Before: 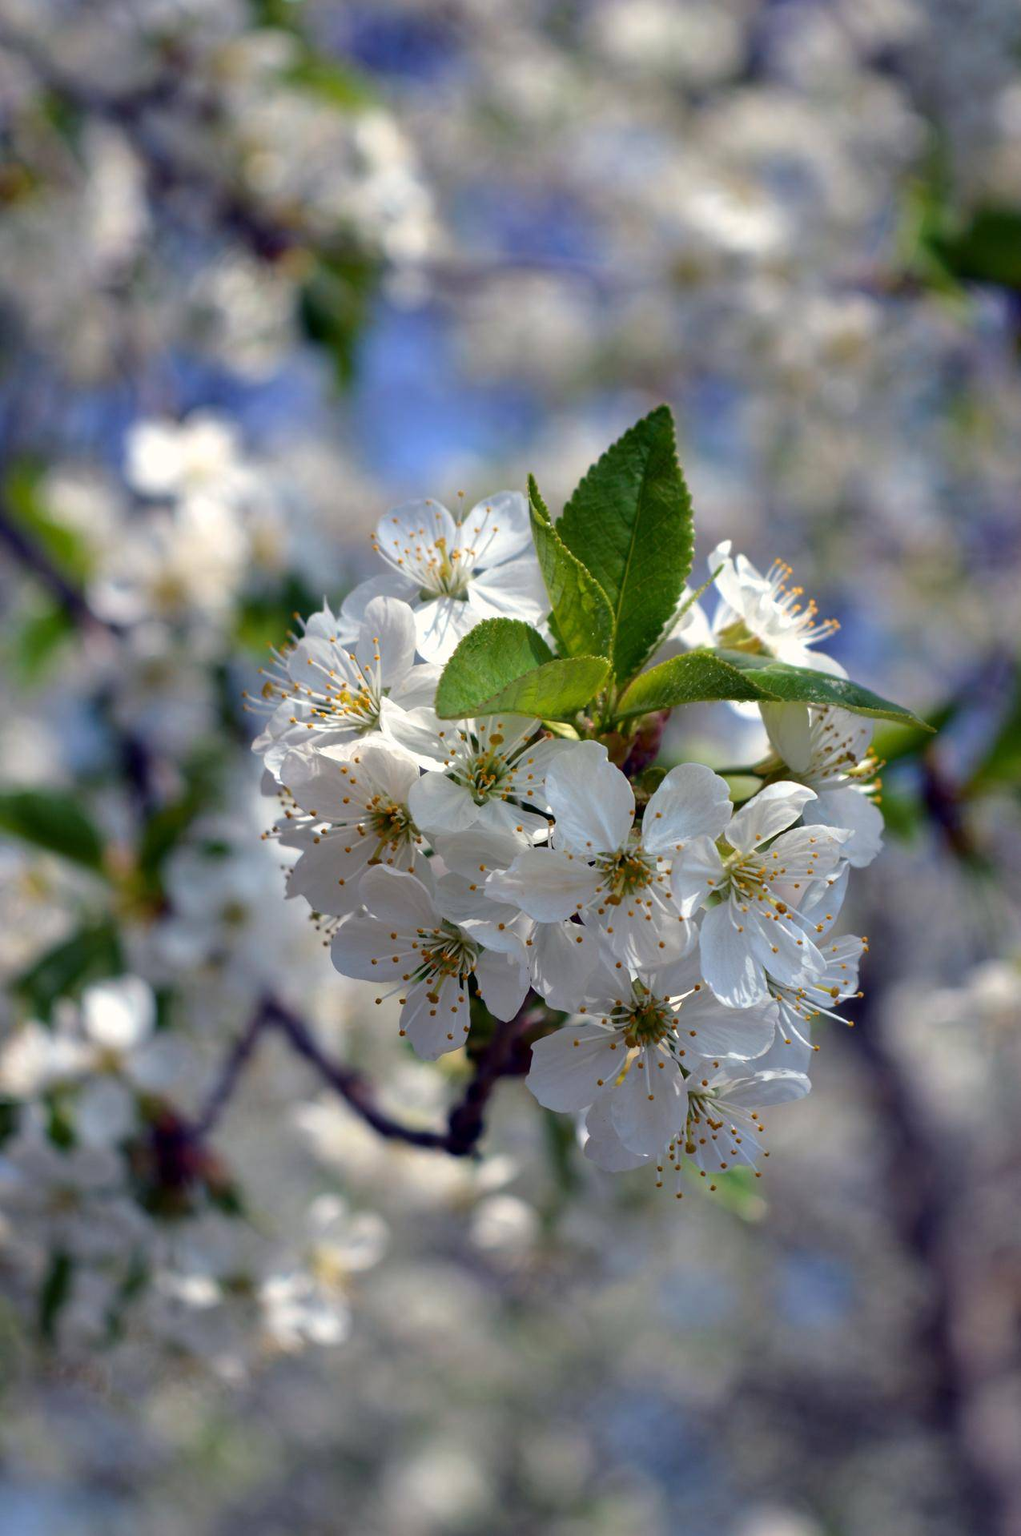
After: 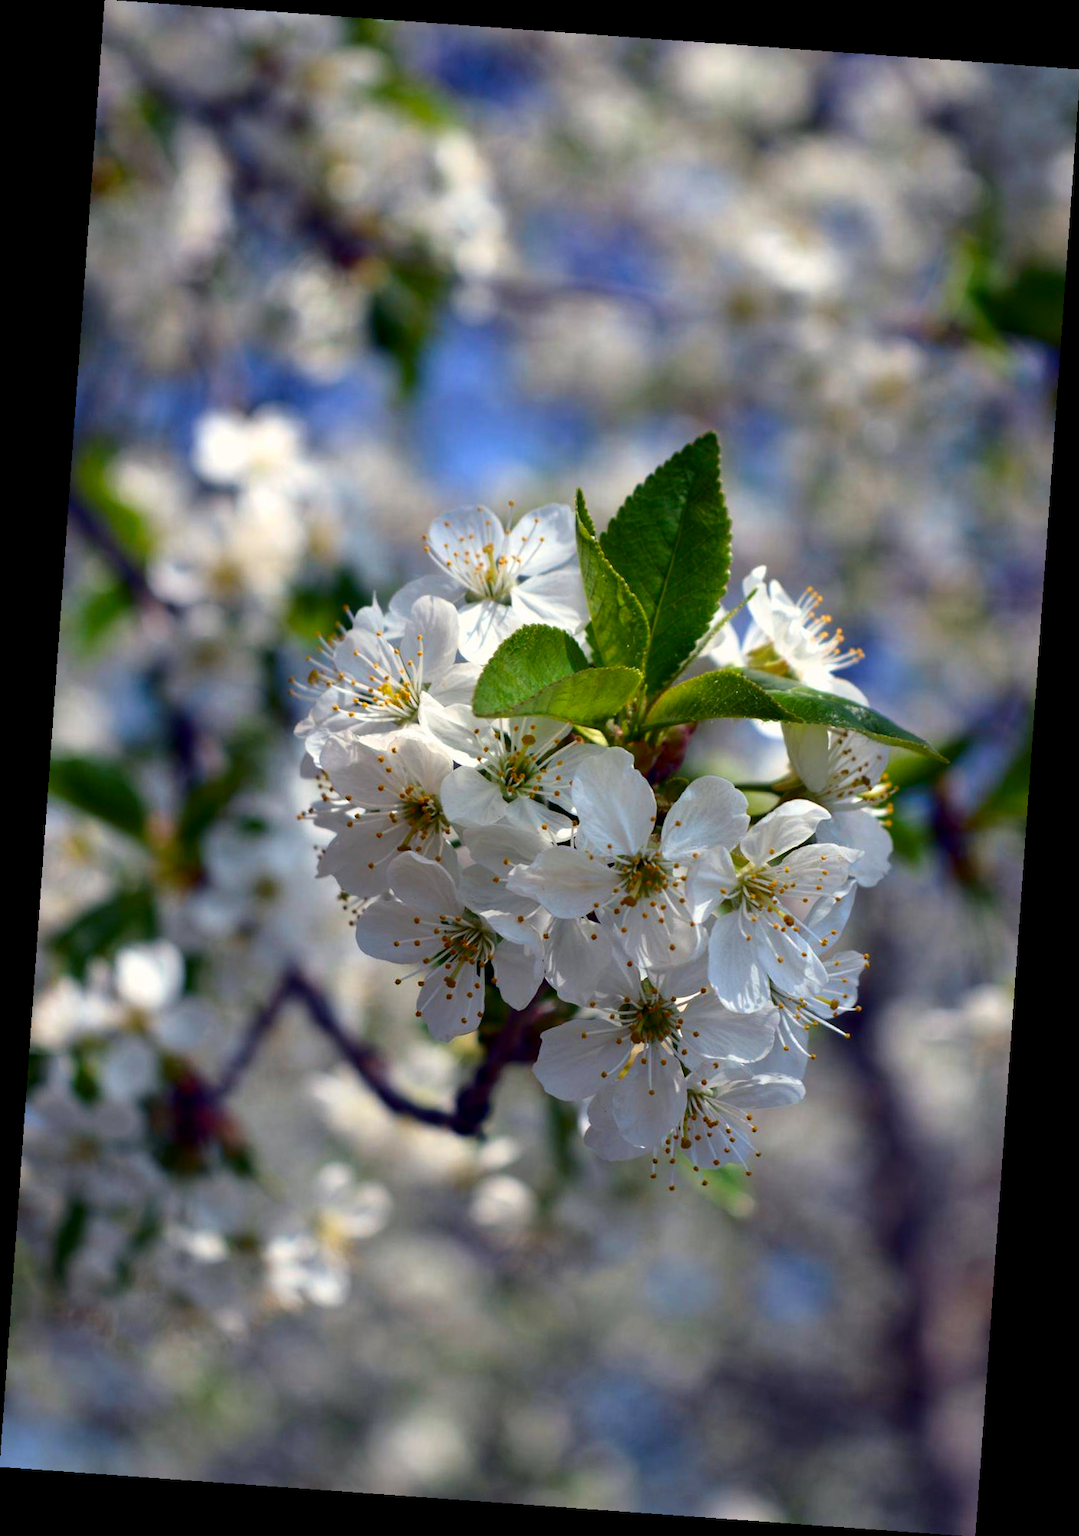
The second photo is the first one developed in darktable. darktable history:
contrast brightness saturation: contrast 0.13, brightness -0.05, saturation 0.16
rotate and perspective: rotation 4.1°, automatic cropping off
